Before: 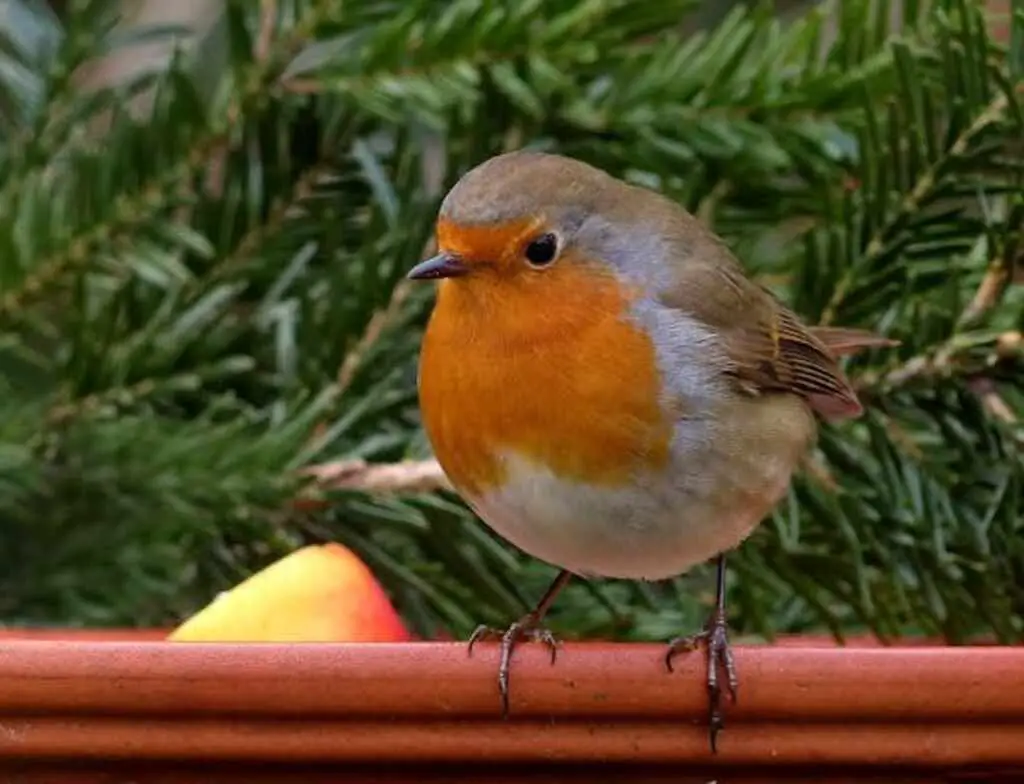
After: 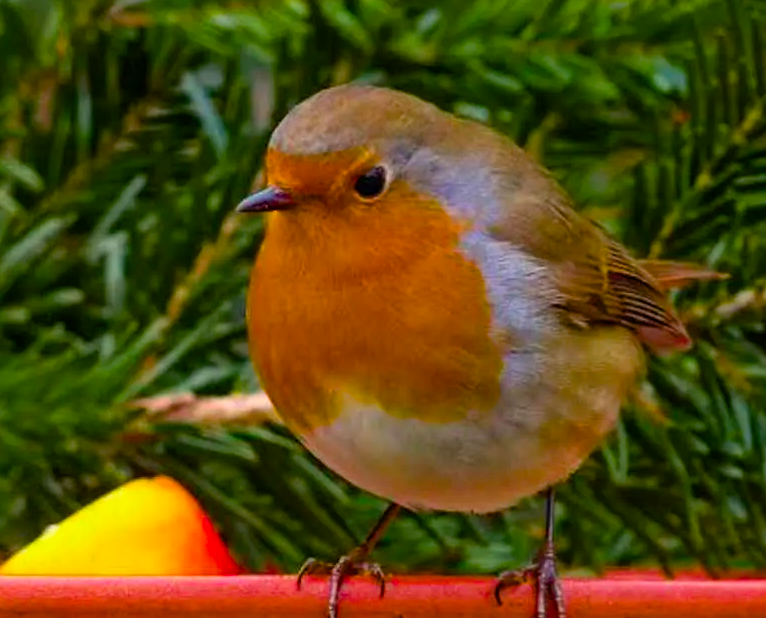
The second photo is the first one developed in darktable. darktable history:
crop: left 16.768%, top 8.653%, right 8.362%, bottom 12.485%
color balance rgb: perceptual saturation grading › global saturation 100%
